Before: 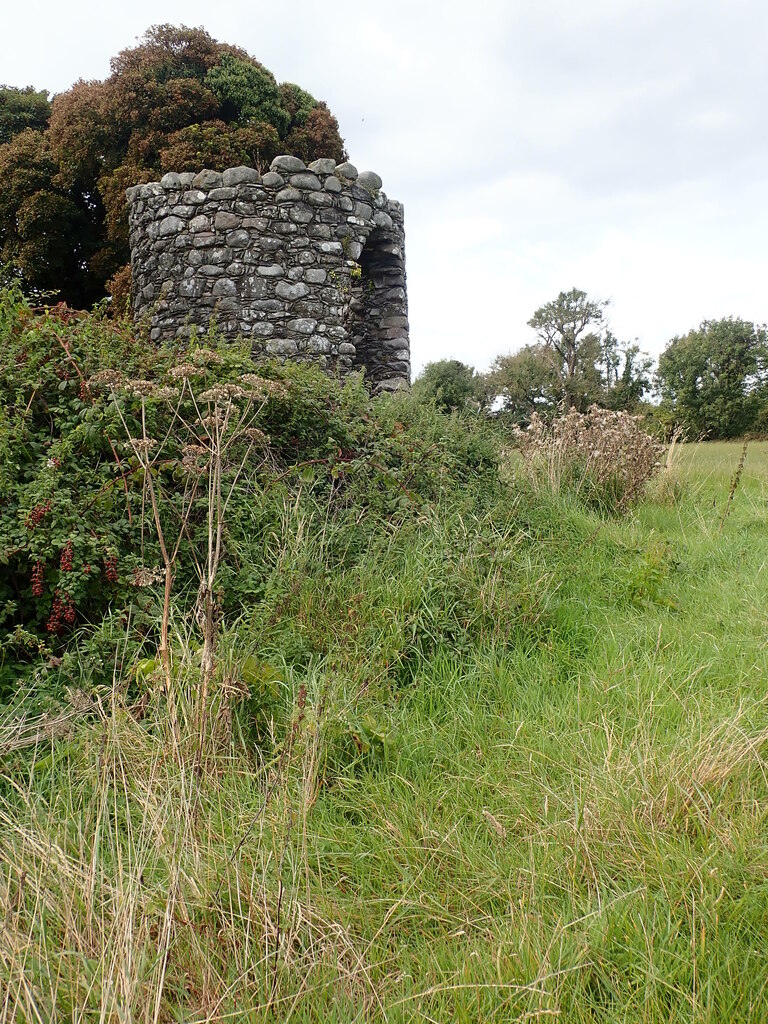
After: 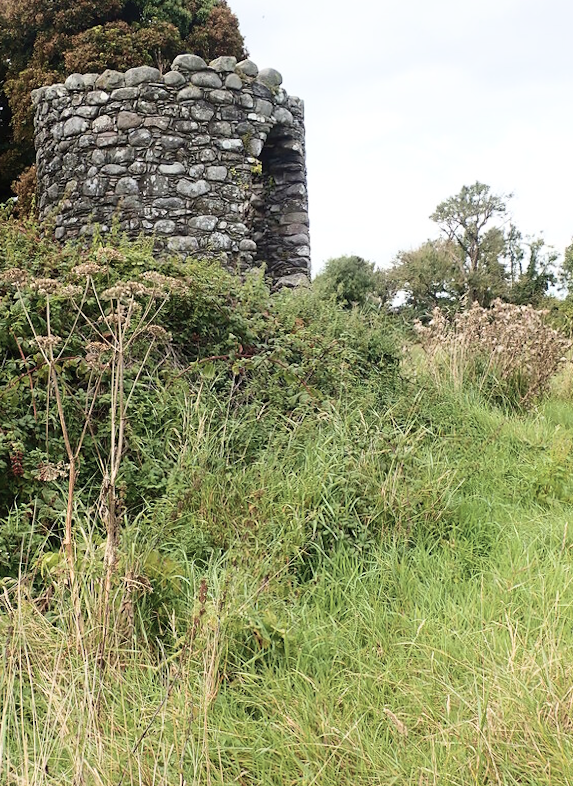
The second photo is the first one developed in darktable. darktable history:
rotate and perspective: lens shift (horizontal) -0.055, automatic cropping off
velvia: strength 56%
color correction: saturation 0.57
contrast brightness saturation: contrast 0.2, brightness 0.15, saturation 0.14
crop and rotate: left 11.831%, top 11.346%, right 13.429%, bottom 13.899%
